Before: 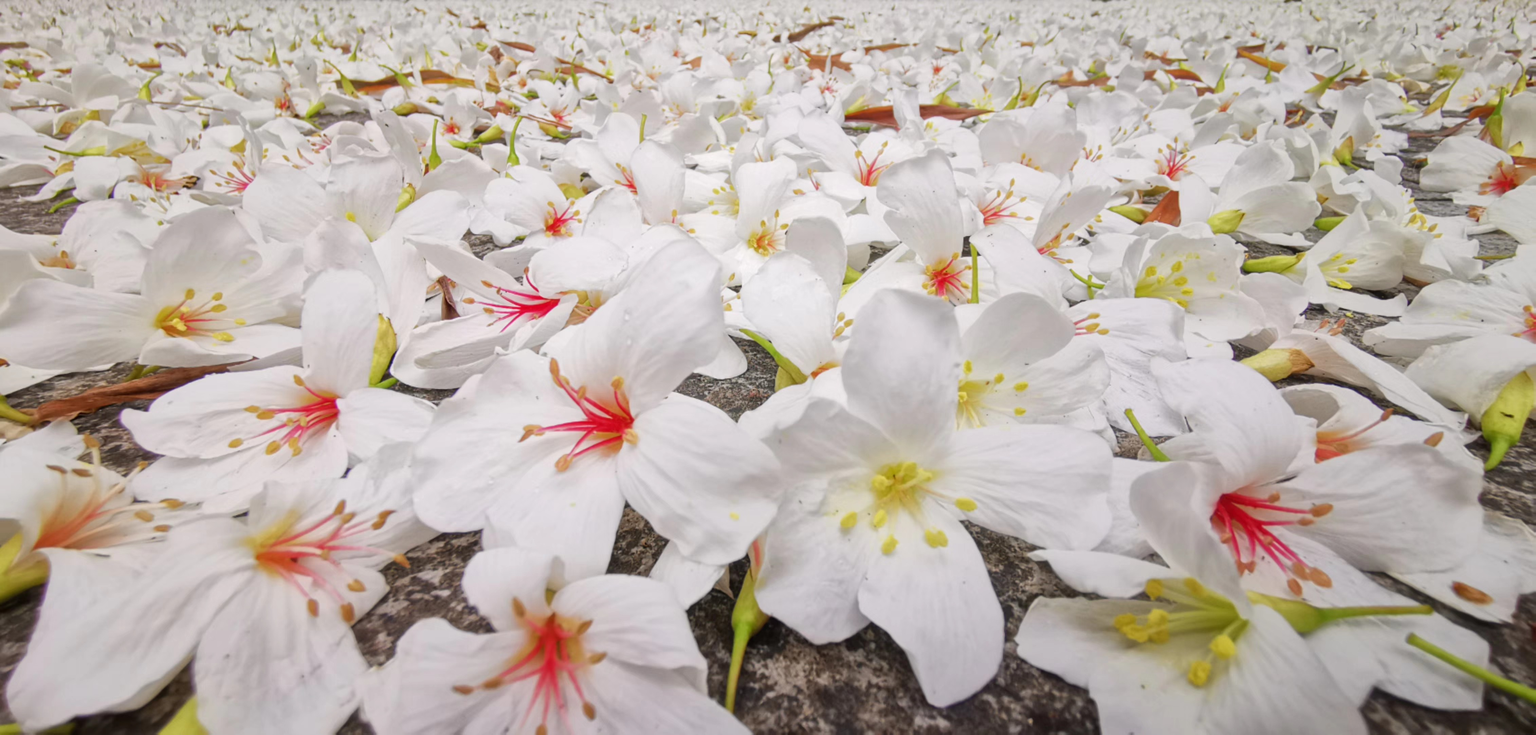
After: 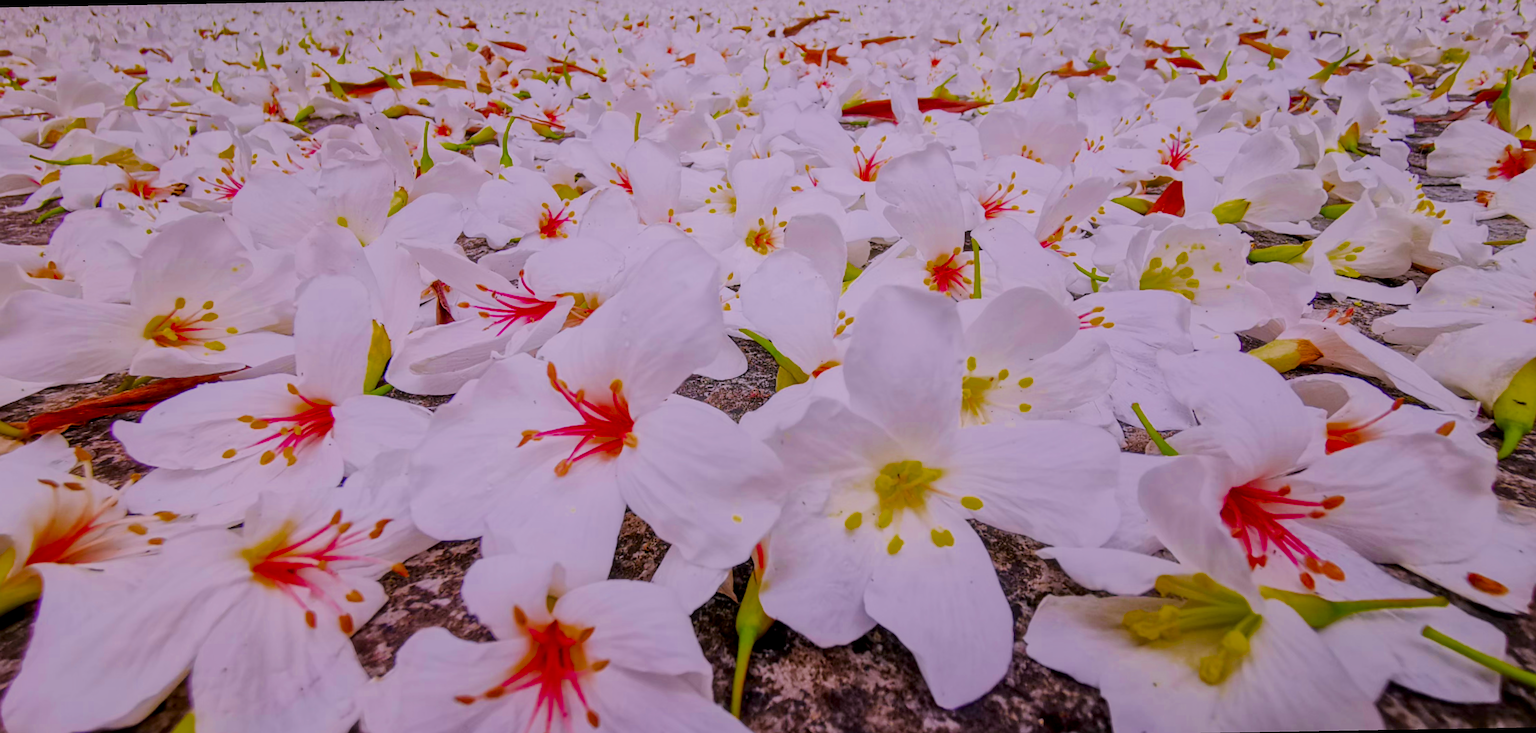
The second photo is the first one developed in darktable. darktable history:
white balance: red 1.066, blue 1.119
contrast brightness saturation: brightness -0.09
rotate and perspective: rotation -1°, crop left 0.011, crop right 0.989, crop top 0.025, crop bottom 0.975
local contrast: on, module defaults
sharpen: on, module defaults
color balance rgb: linear chroma grading › global chroma 15%, perceptual saturation grading › global saturation 30%
filmic rgb: black relative exposure -6.82 EV, white relative exposure 5.89 EV, hardness 2.71
color zones: curves: ch0 [(0, 0.425) (0.143, 0.422) (0.286, 0.42) (0.429, 0.419) (0.571, 0.419) (0.714, 0.42) (0.857, 0.422) (1, 0.425)]; ch1 [(0, 0.666) (0.143, 0.669) (0.286, 0.671) (0.429, 0.67) (0.571, 0.67) (0.714, 0.67) (0.857, 0.67) (1, 0.666)]
